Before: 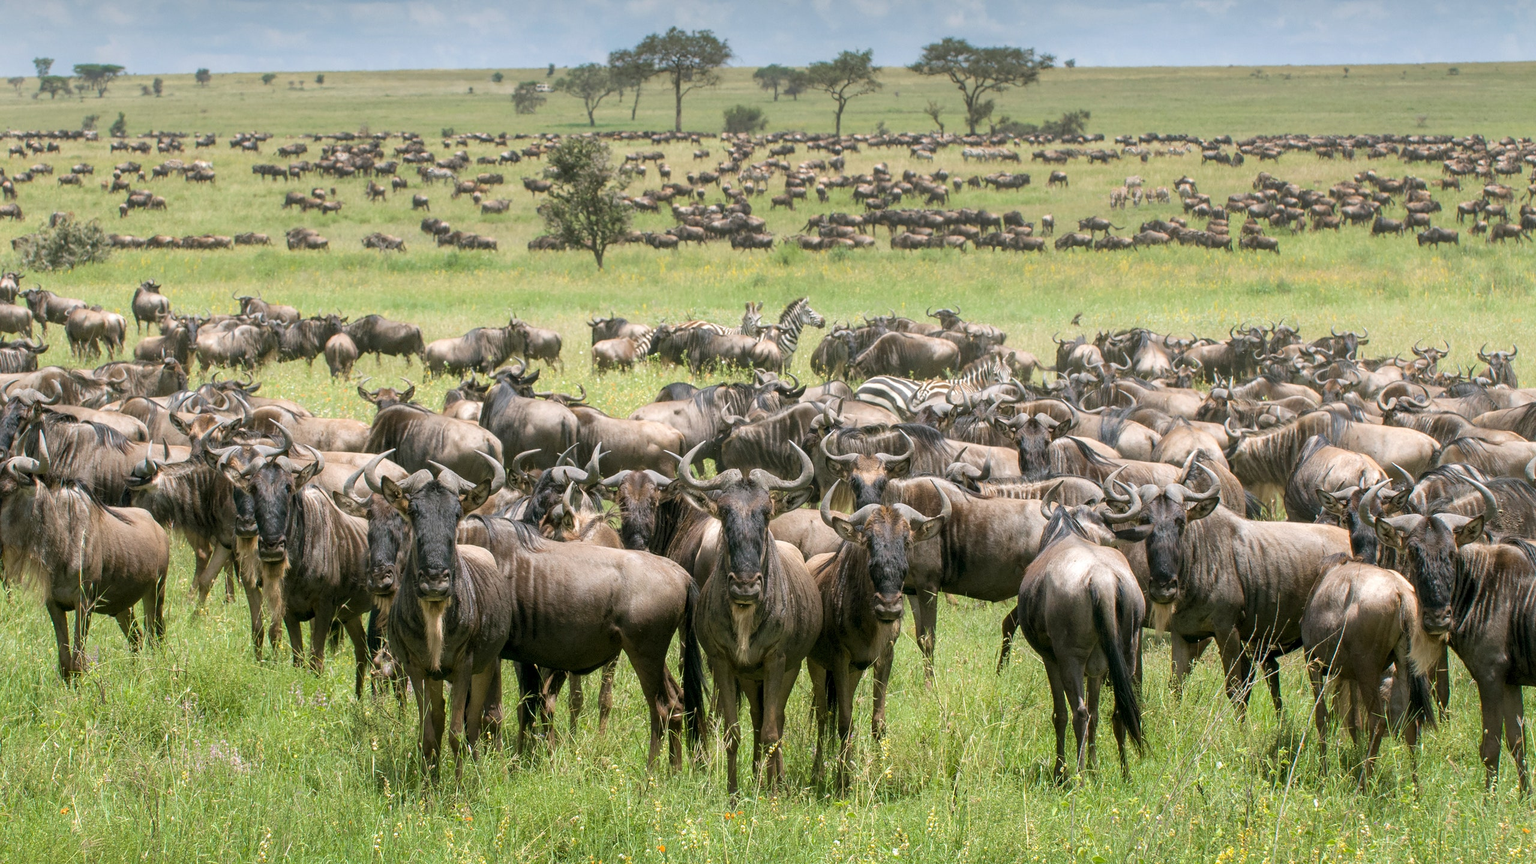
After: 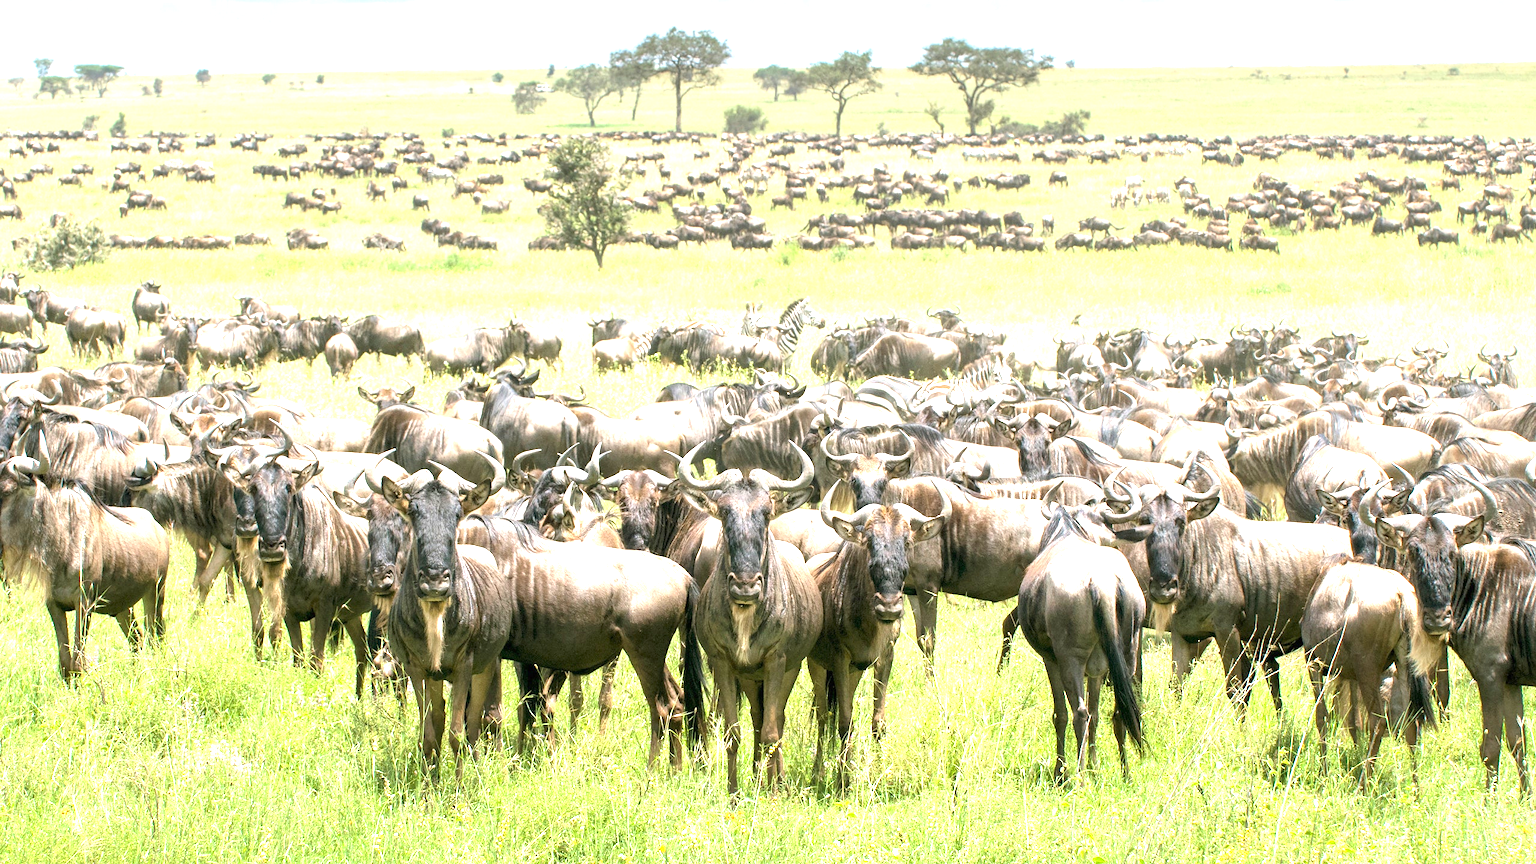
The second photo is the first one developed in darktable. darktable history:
exposure: black level correction 0, exposure 1.626 EV, compensate highlight preservation false
